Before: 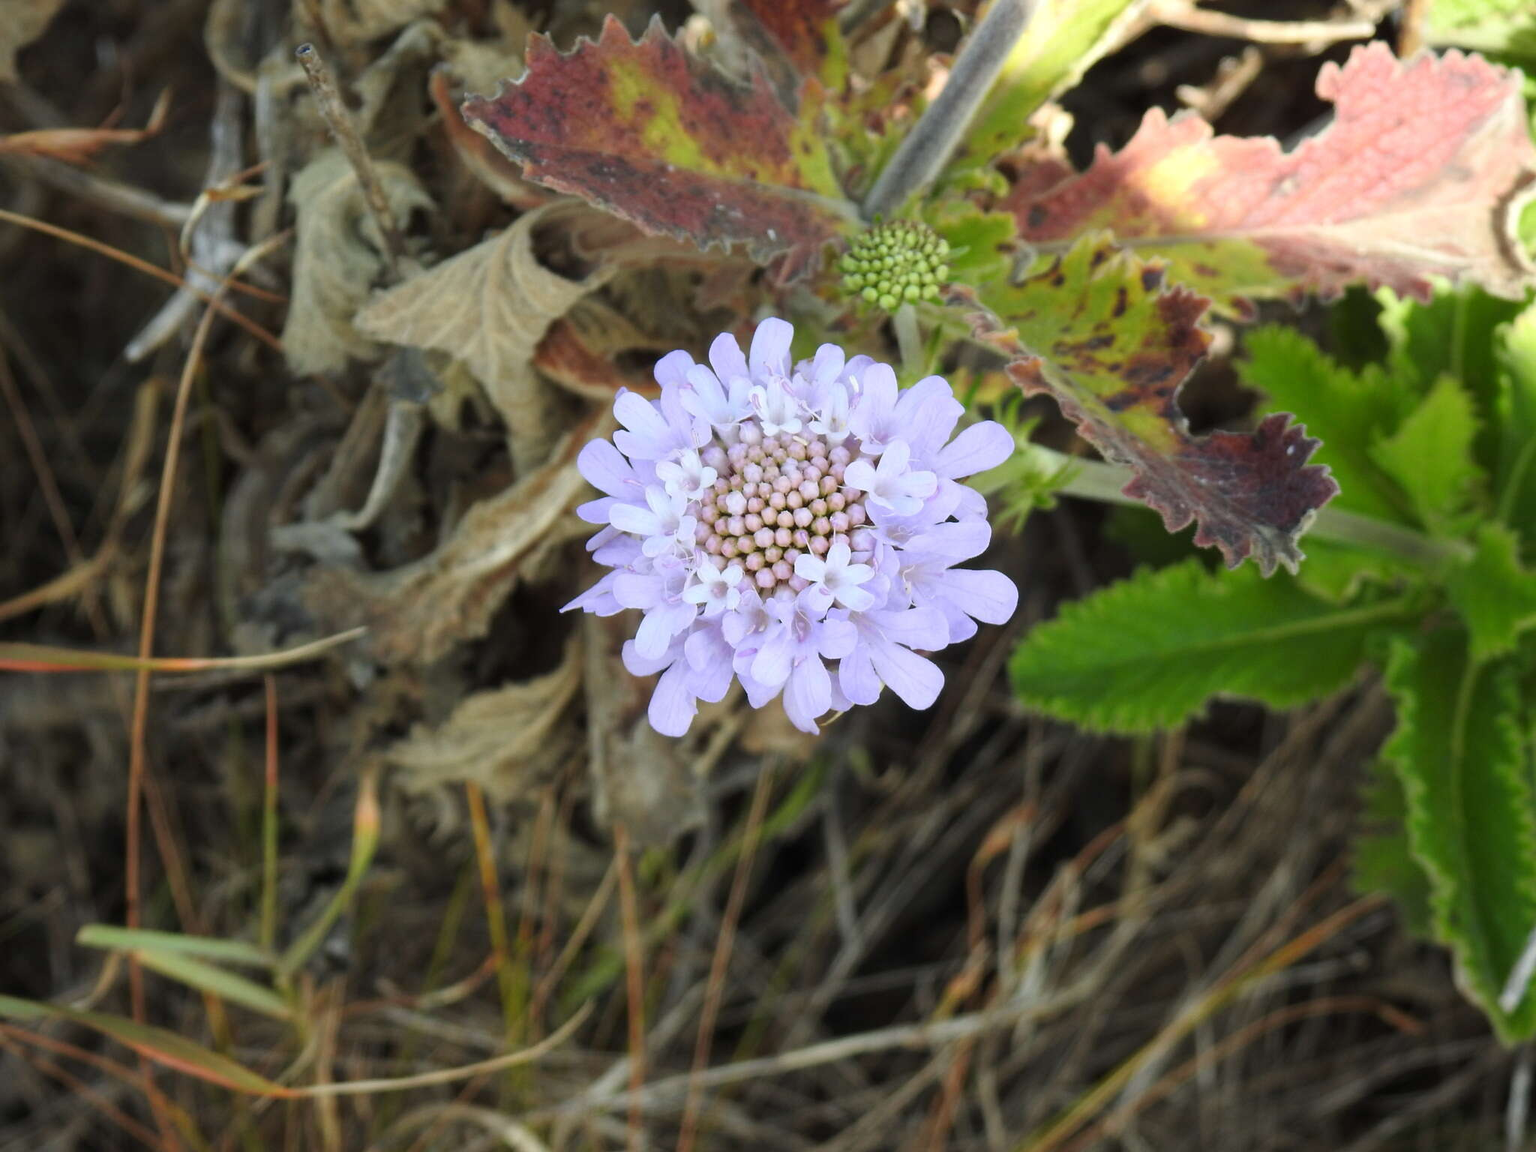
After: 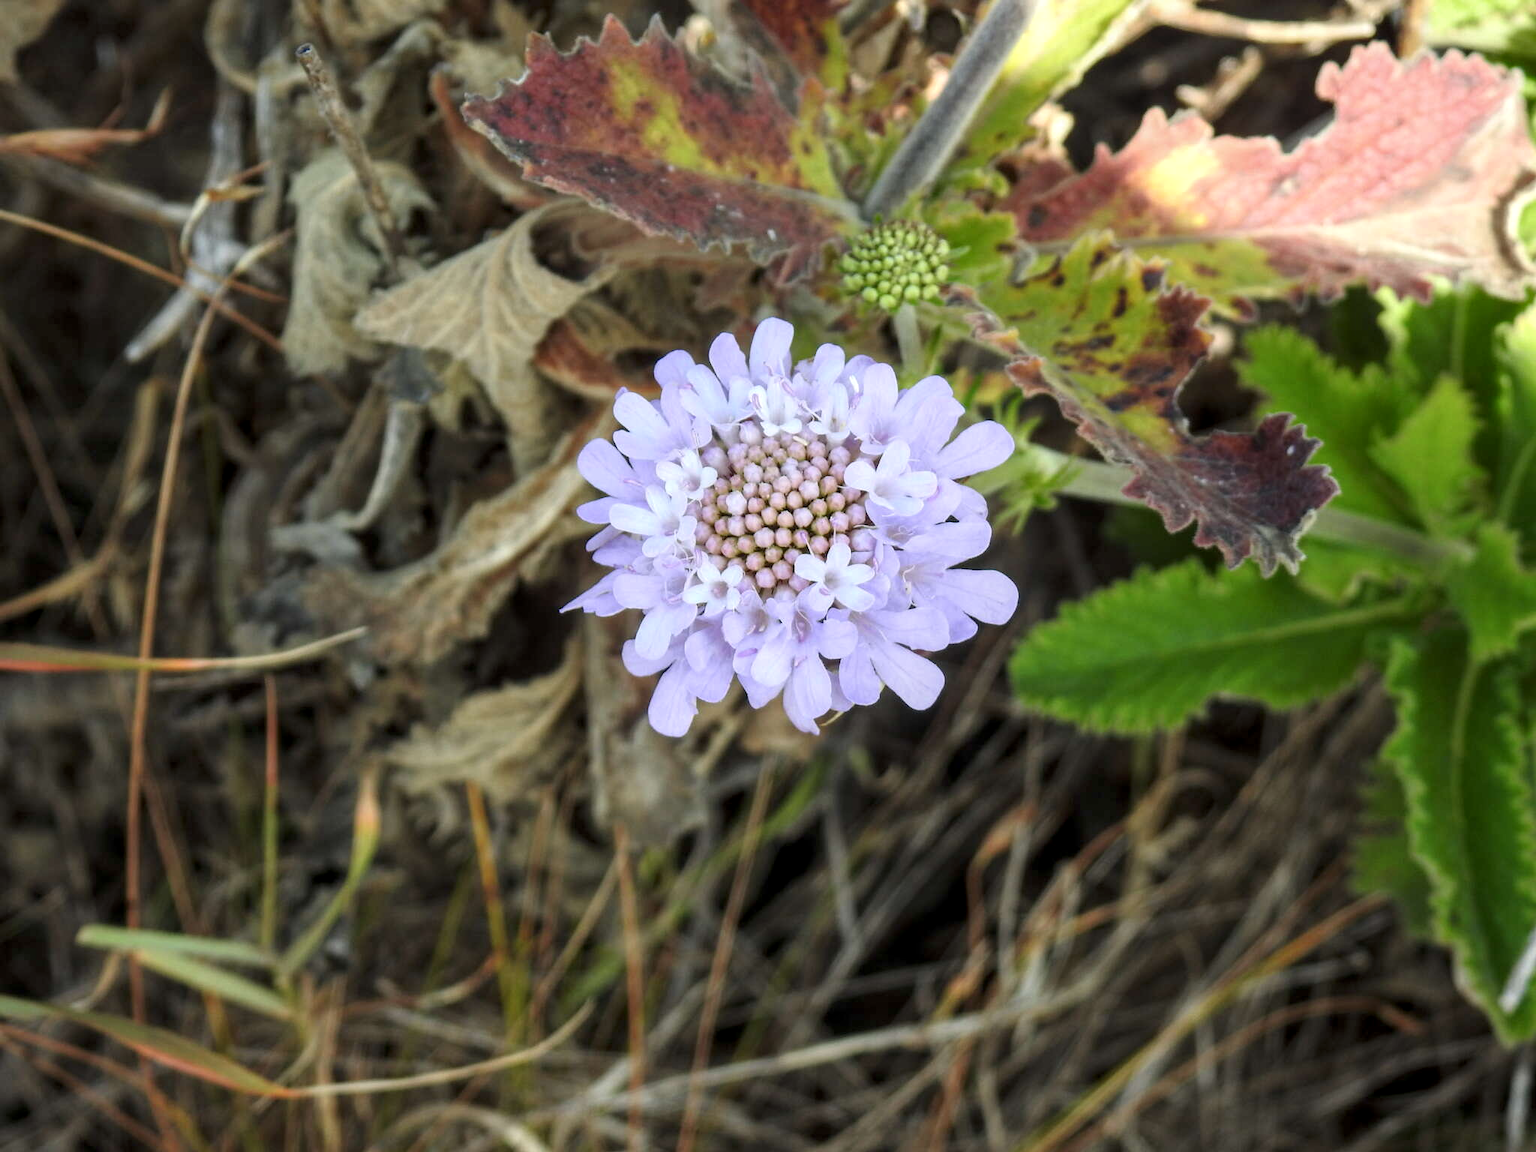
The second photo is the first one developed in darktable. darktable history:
rotate and perspective: crop left 0, crop top 0
local contrast: detail 130%
